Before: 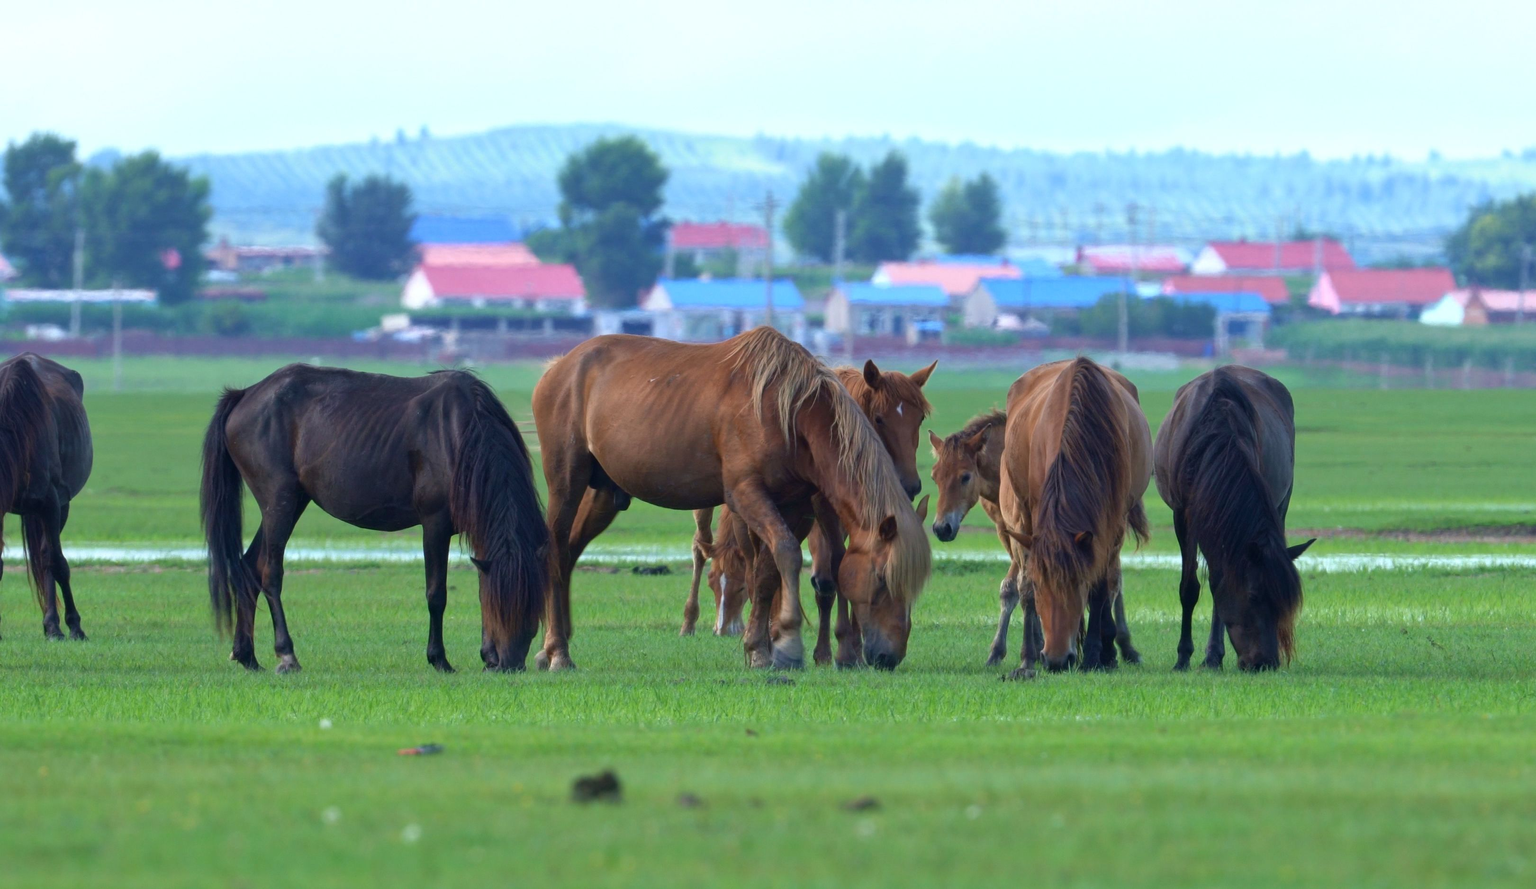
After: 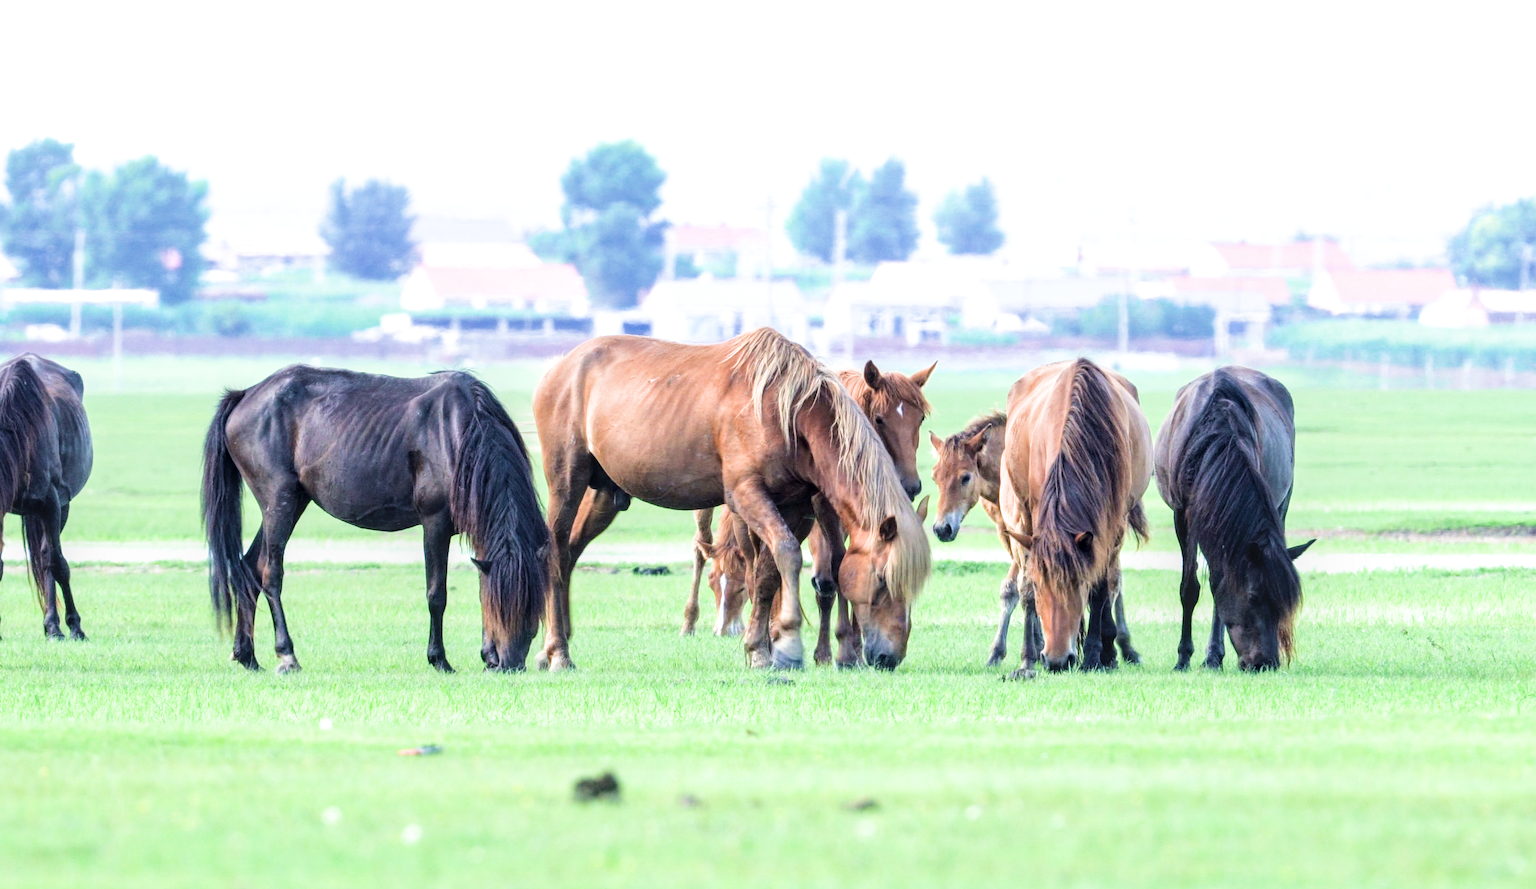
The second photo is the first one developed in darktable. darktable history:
exposure: exposure 2 EV, compensate exposure bias true, compensate highlight preservation false
filmic rgb: black relative exposure -5 EV, white relative exposure 3.5 EV, hardness 3.19, contrast 1.4, highlights saturation mix -50%
local contrast: on, module defaults
